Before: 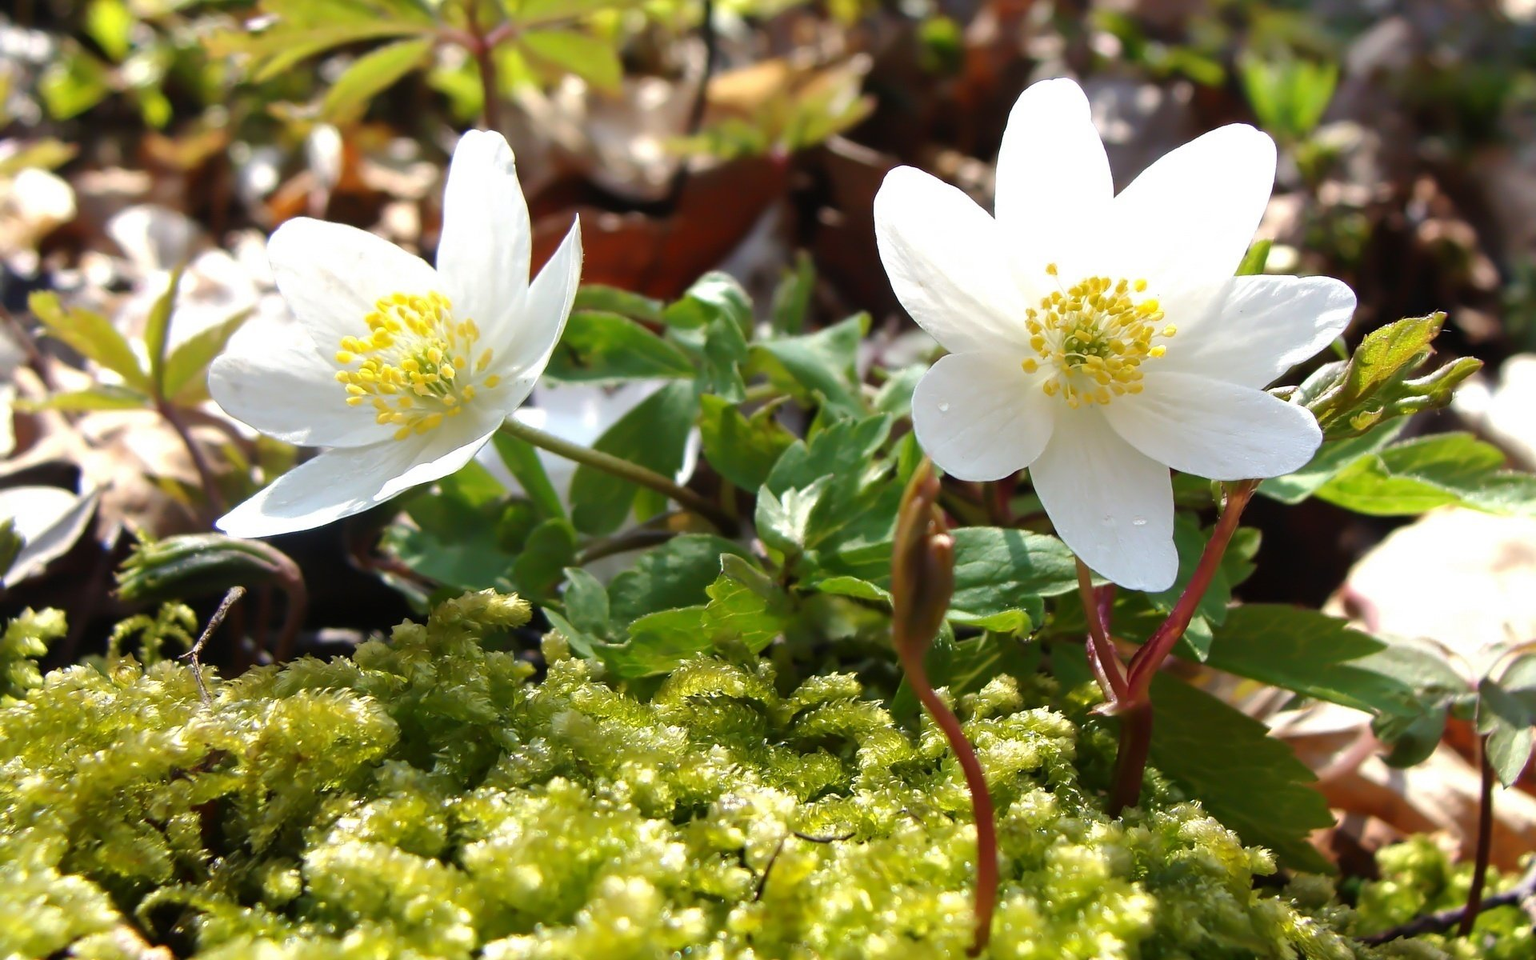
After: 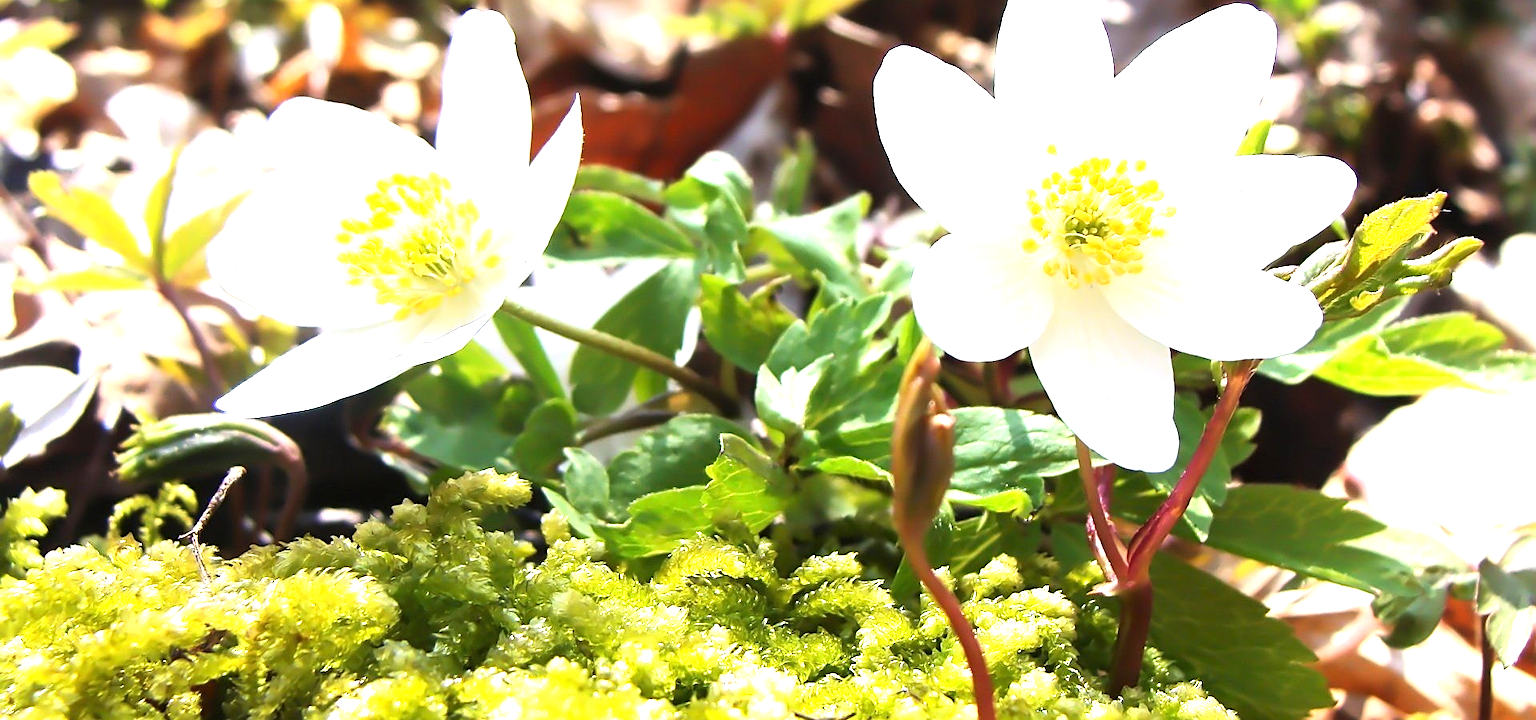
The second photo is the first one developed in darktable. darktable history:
sharpen: on, module defaults
rgb curve: curves: ch0 [(0, 0) (0.078, 0.051) (0.929, 0.956) (1, 1)], compensate middle gray true
white balance: red 1.009, blue 1.027
crop and rotate: top 12.5%, bottom 12.5%
exposure: black level correction 0, exposure 1.379 EV, compensate exposure bias true, compensate highlight preservation false
